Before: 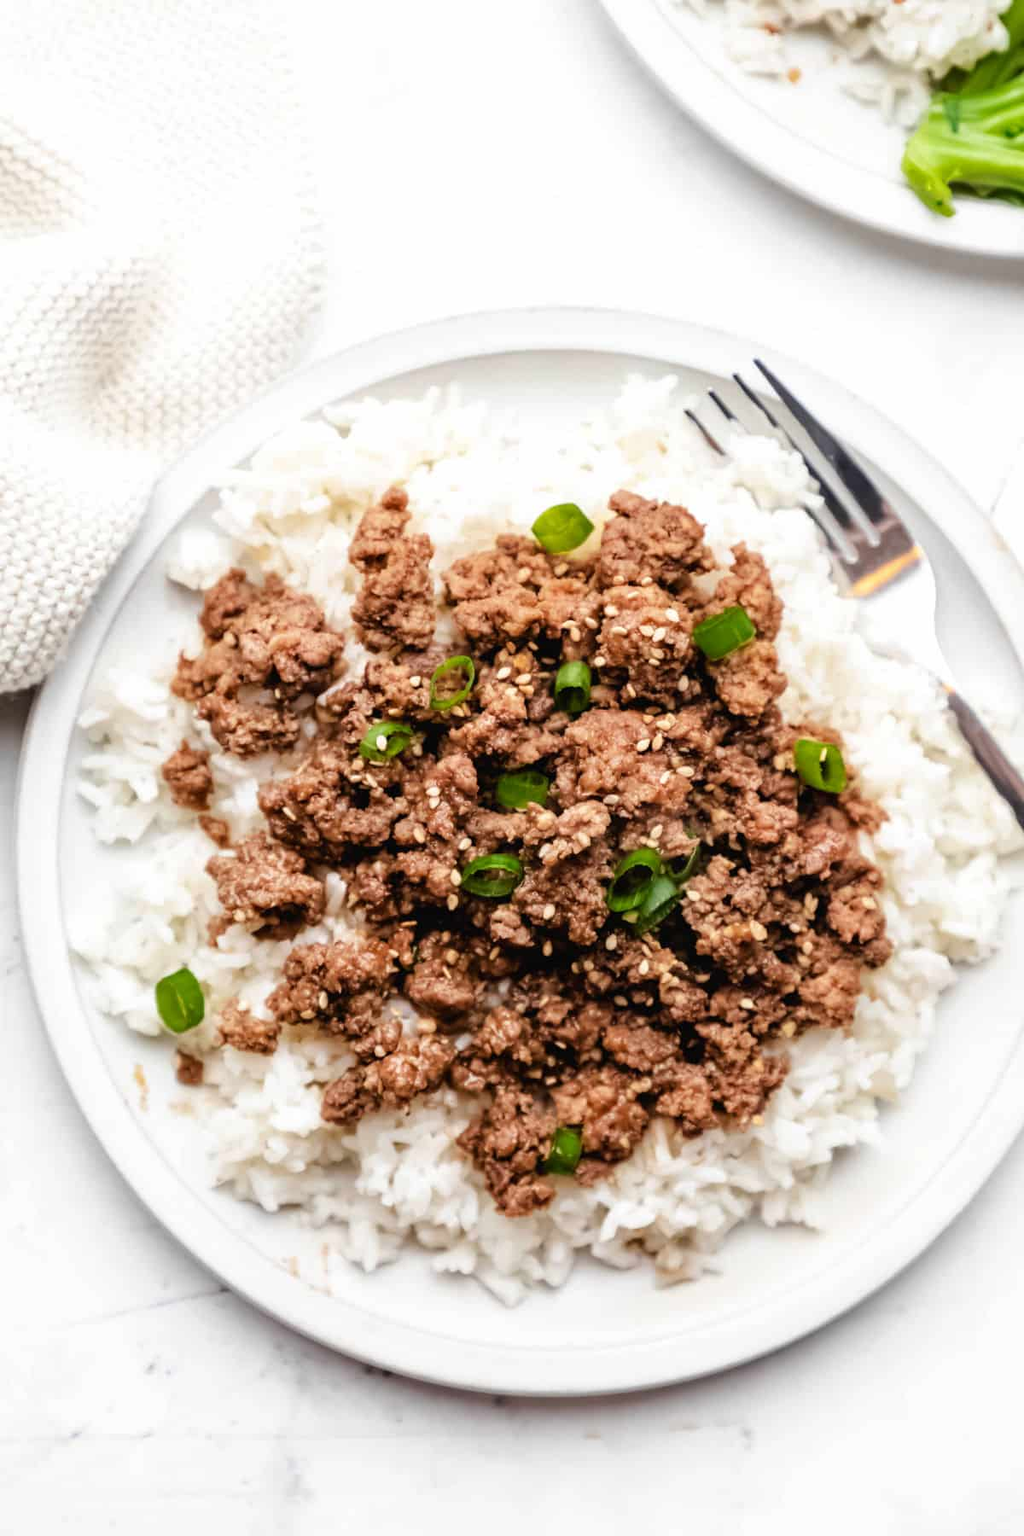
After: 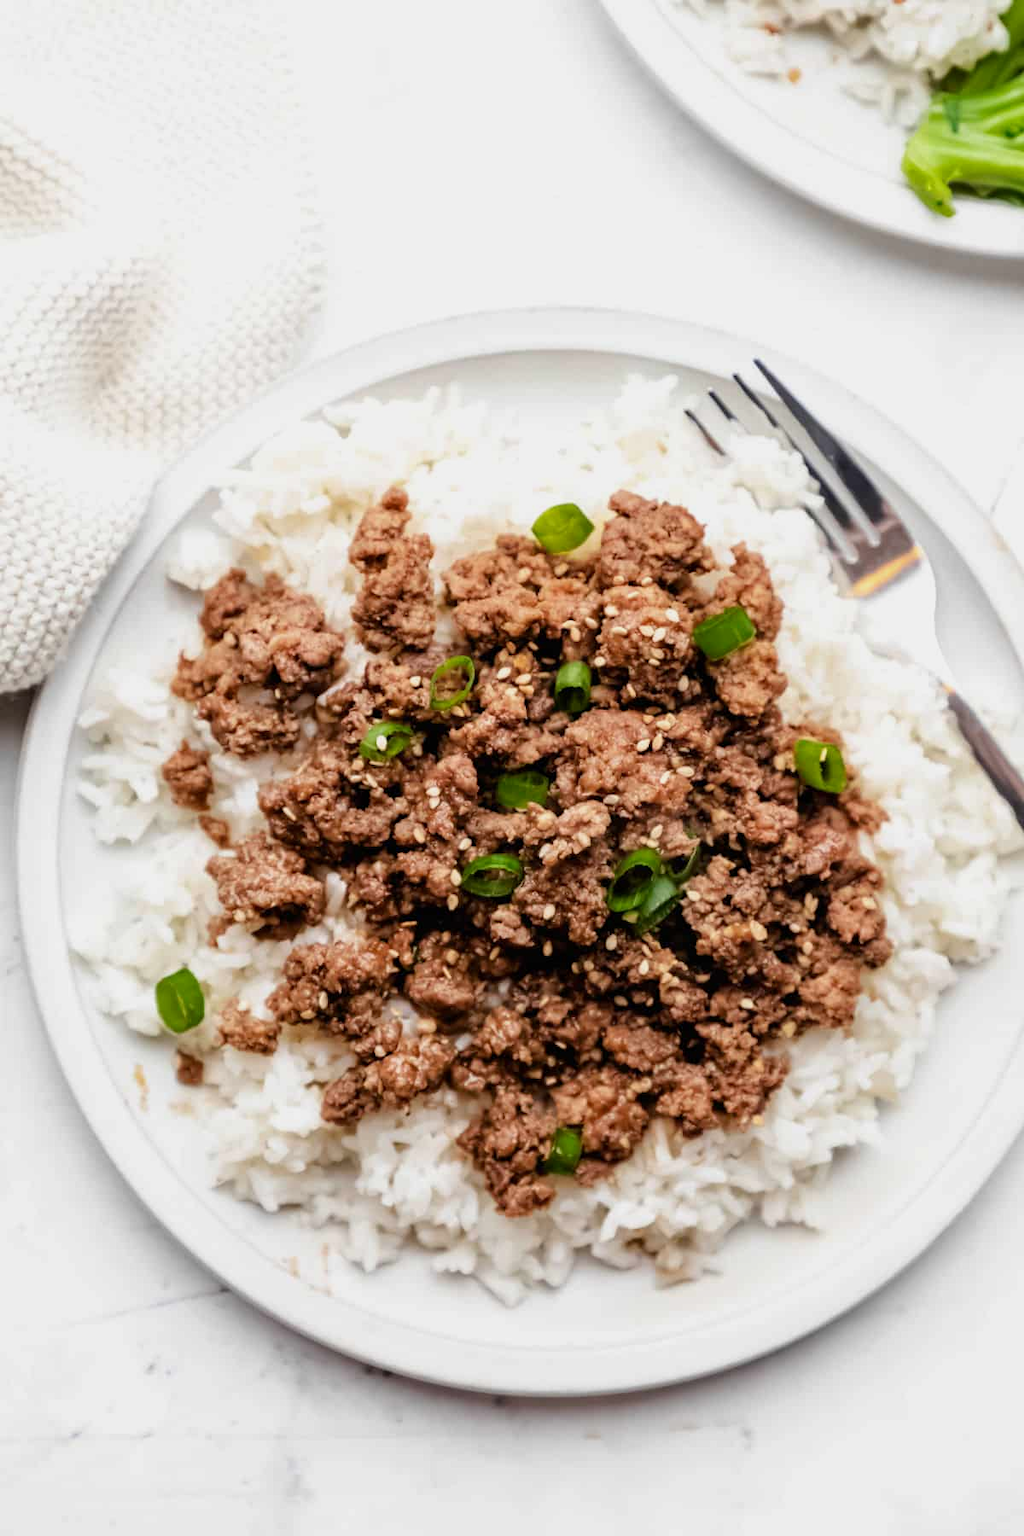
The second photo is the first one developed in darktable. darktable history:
exposure: black level correction 0.001, exposure -0.204 EV, compensate exposure bias true, compensate highlight preservation false
